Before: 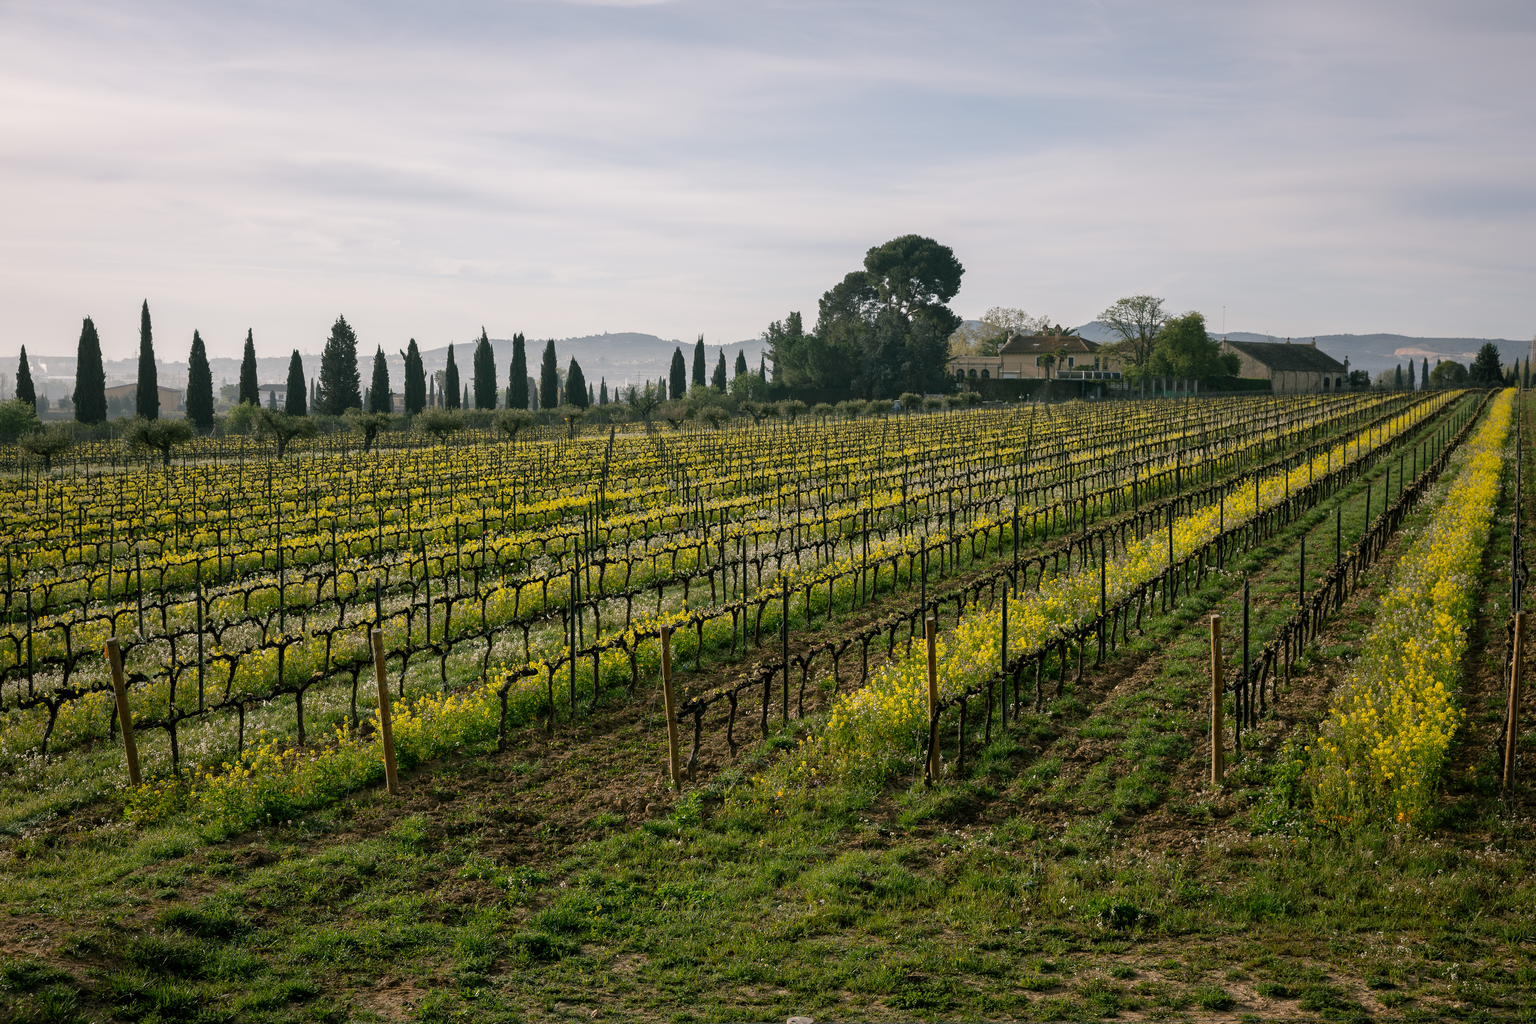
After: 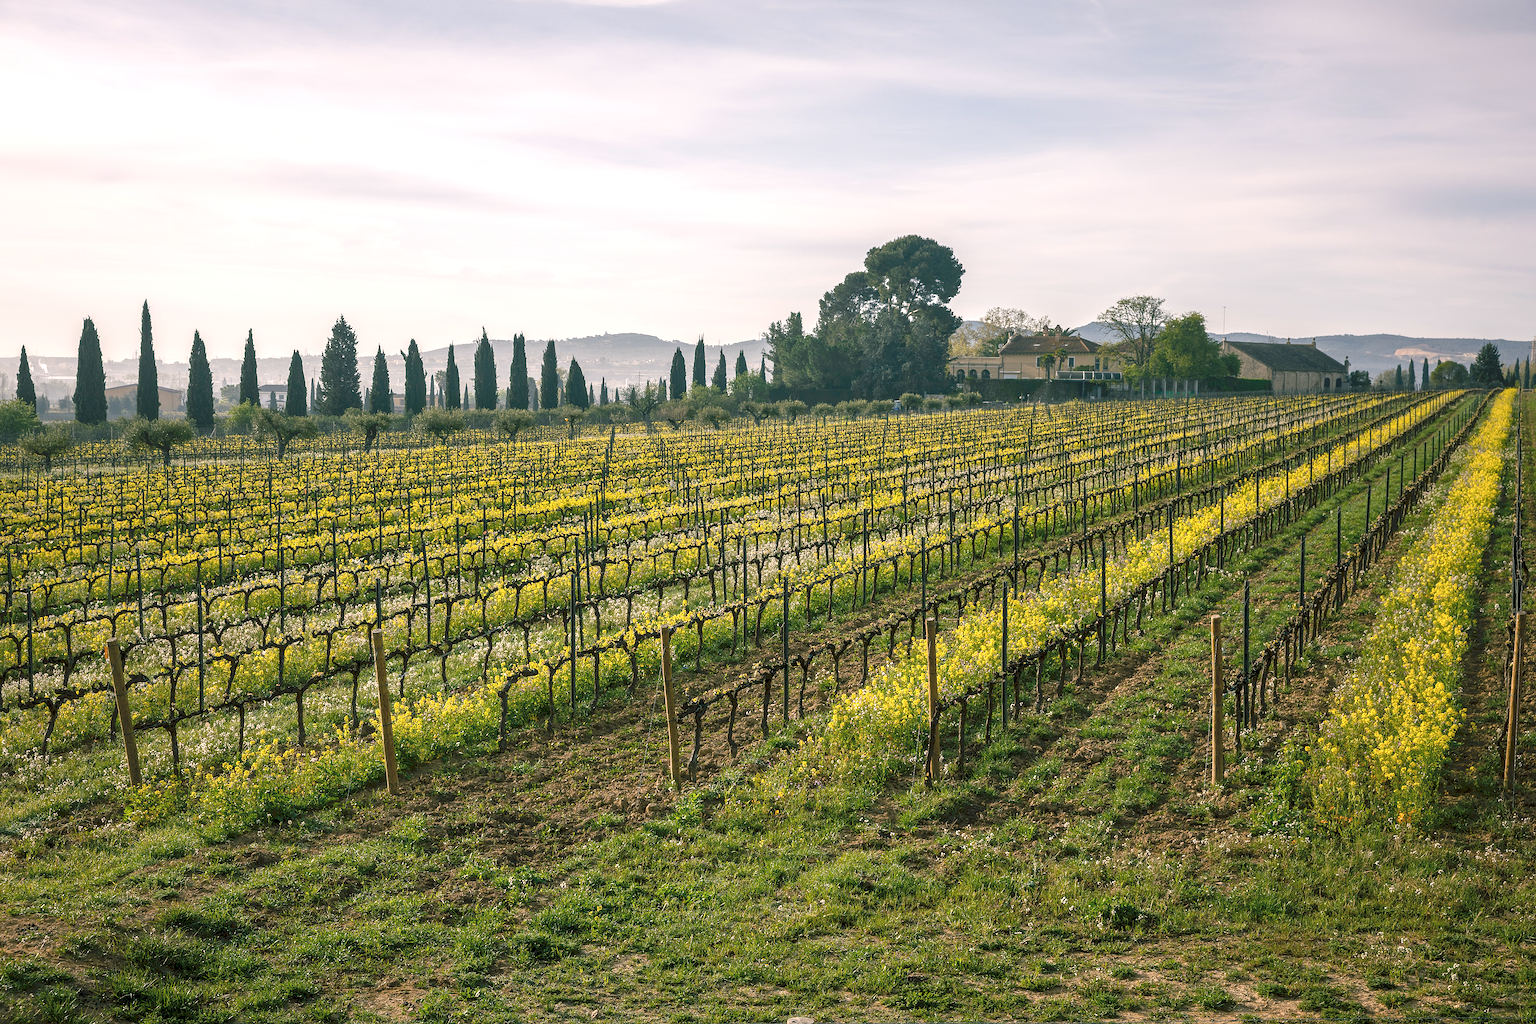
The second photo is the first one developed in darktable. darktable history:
sharpen: on, module defaults
local contrast: on, module defaults
tone curve: curves: ch0 [(0, 0) (0.003, 0.144) (0.011, 0.149) (0.025, 0.159) (0.044, 0.183) (0.069, 0.207) (0.1, 0.236) (0.136, 0.269) (0.177, 0.303) (0.224, 0.339) (0.277, 0.38) (0.335, 0.428) (0.399, 0.478) (0.468, 0.539) (0.543, 0.604) (0.623, 0.679) (0.709, 0.755) (0.801, 0.836) (0.898, 0.918) (1, 1)], preserve colors none
color balance rgb: shadows lift › chroma 4.21%, shadows lift › hue 252.22°, highlights gain › chroma 1.36%, highlights gain › hue 50.24°, perceptual saturation grading › mid-tones 6.33%, perceptual saturation grading › shadows 72.44%, perceptual brilliance grading › highlights 11.59%, contrast 5.05%
